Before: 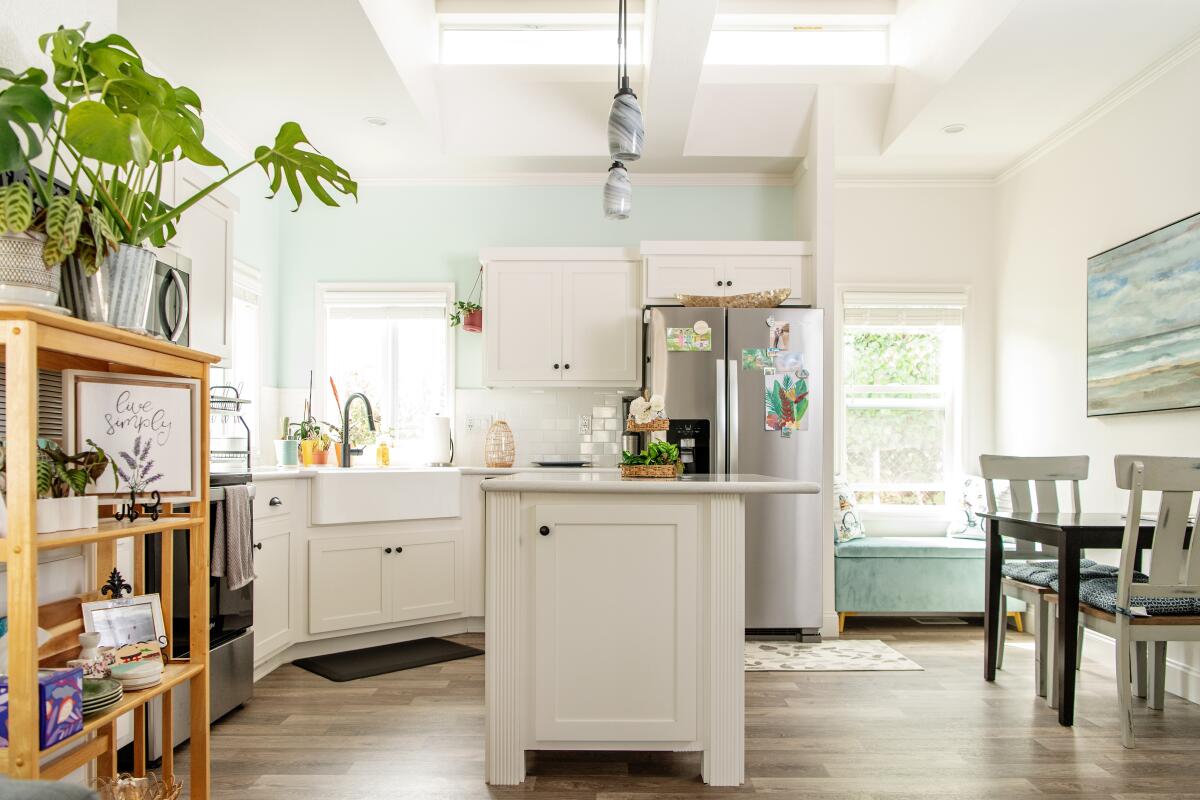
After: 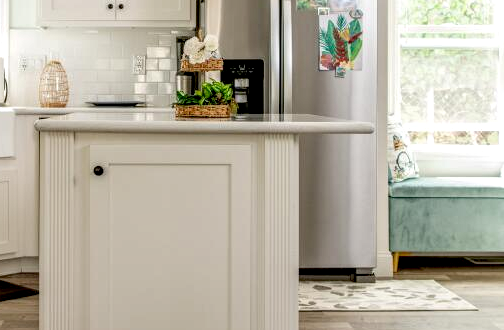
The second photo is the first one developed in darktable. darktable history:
local contrast: highlights 31%, detail 135%
exposure: black level correction 0.017, exposure -0.01 EV, compensate exposure bias true, compensate highlight preservation false
crop: left 37.248%, top 45.045%, right 20.725%, bottom 13.675%
